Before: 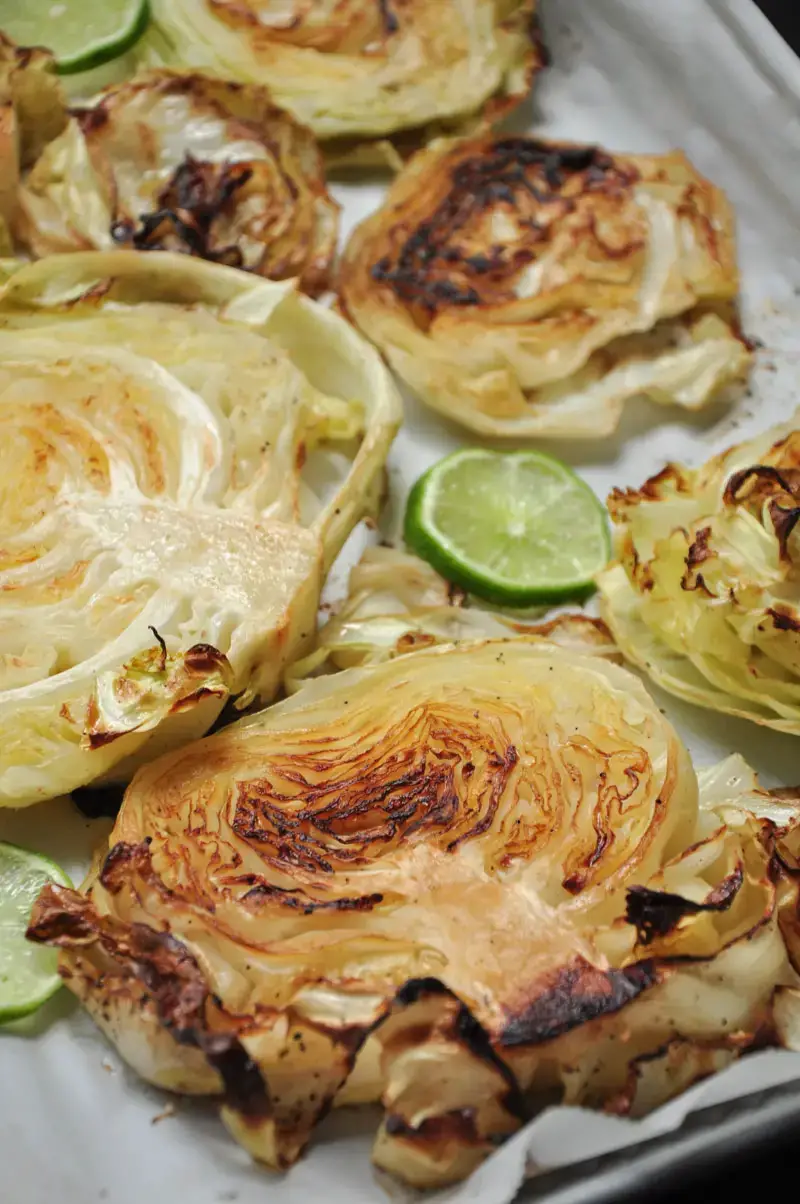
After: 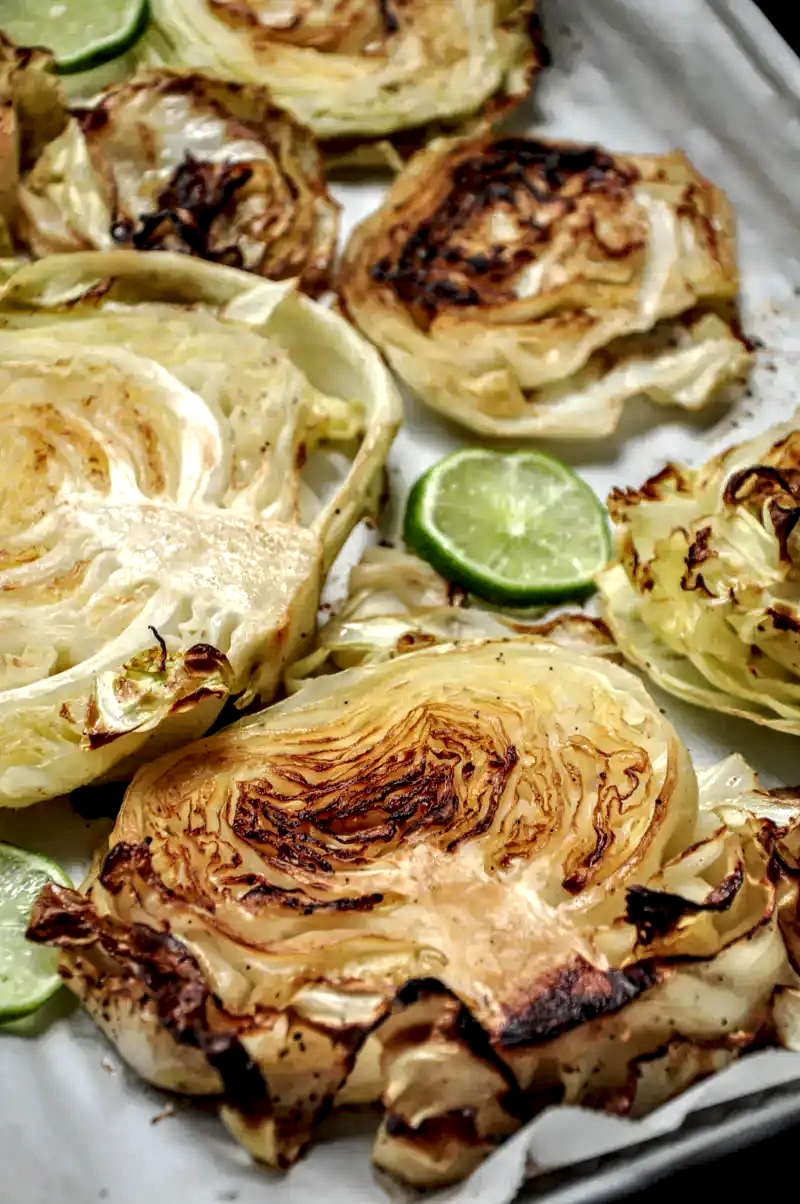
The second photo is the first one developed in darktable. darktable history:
local contrast: highlights 19%, detail 185%
